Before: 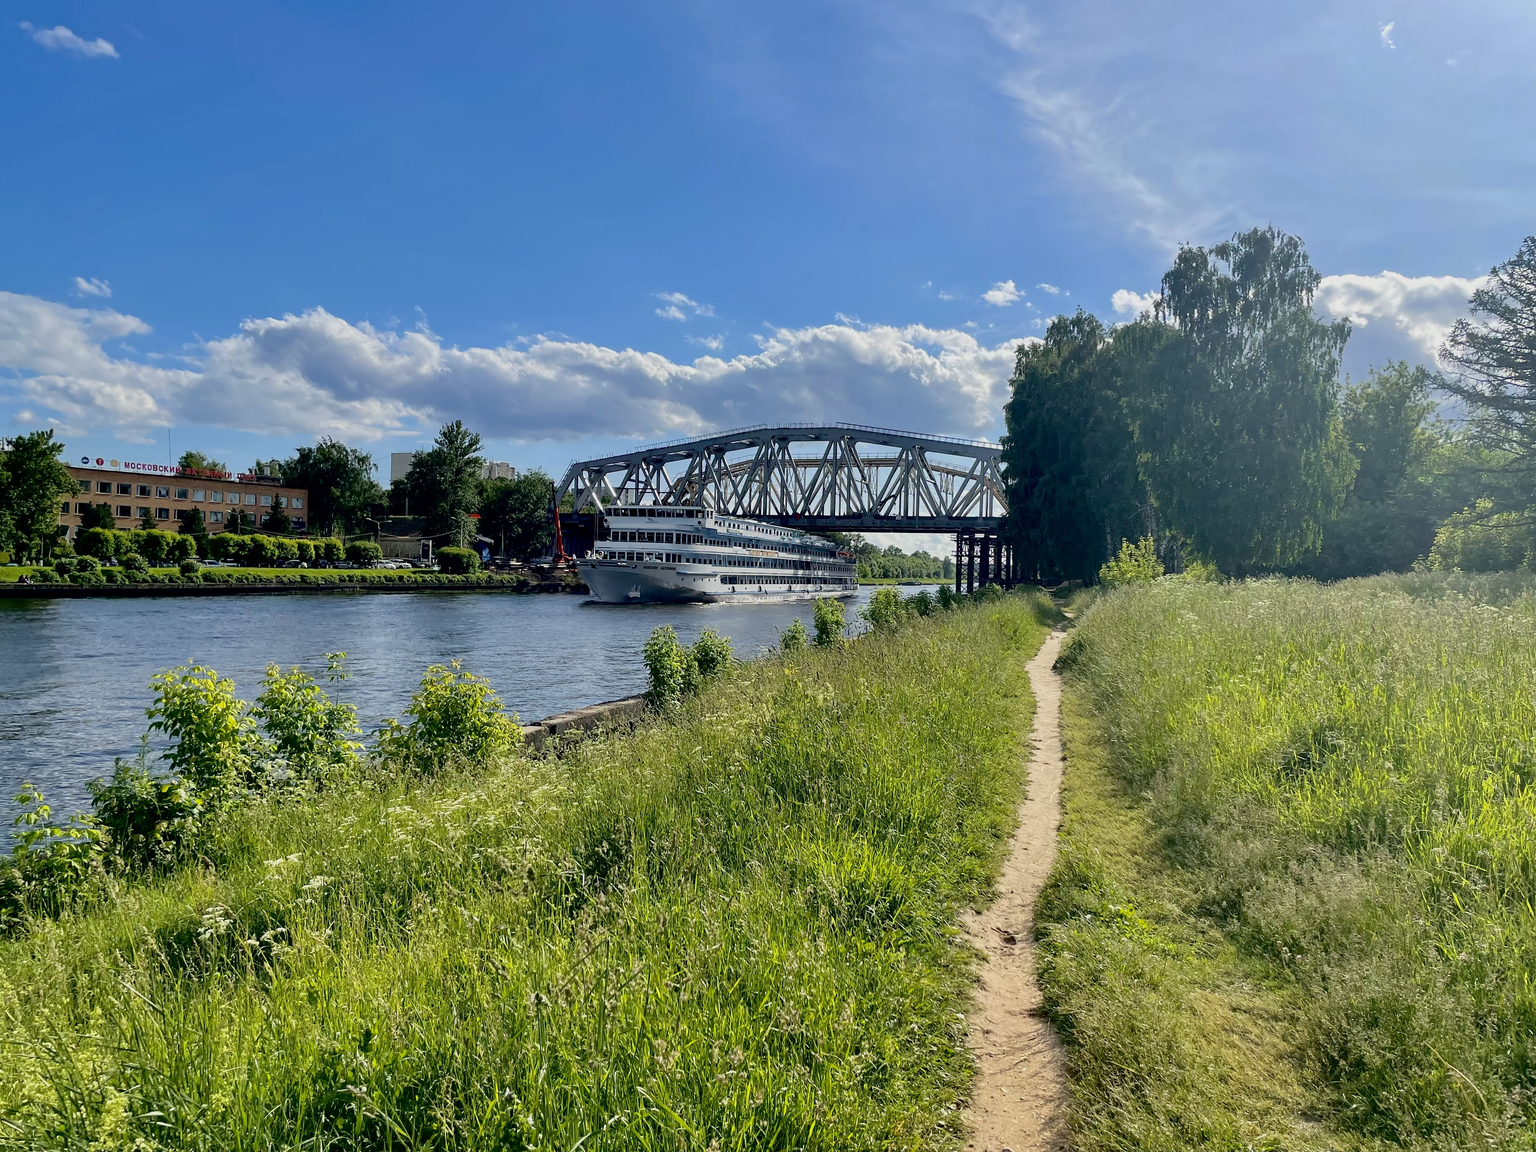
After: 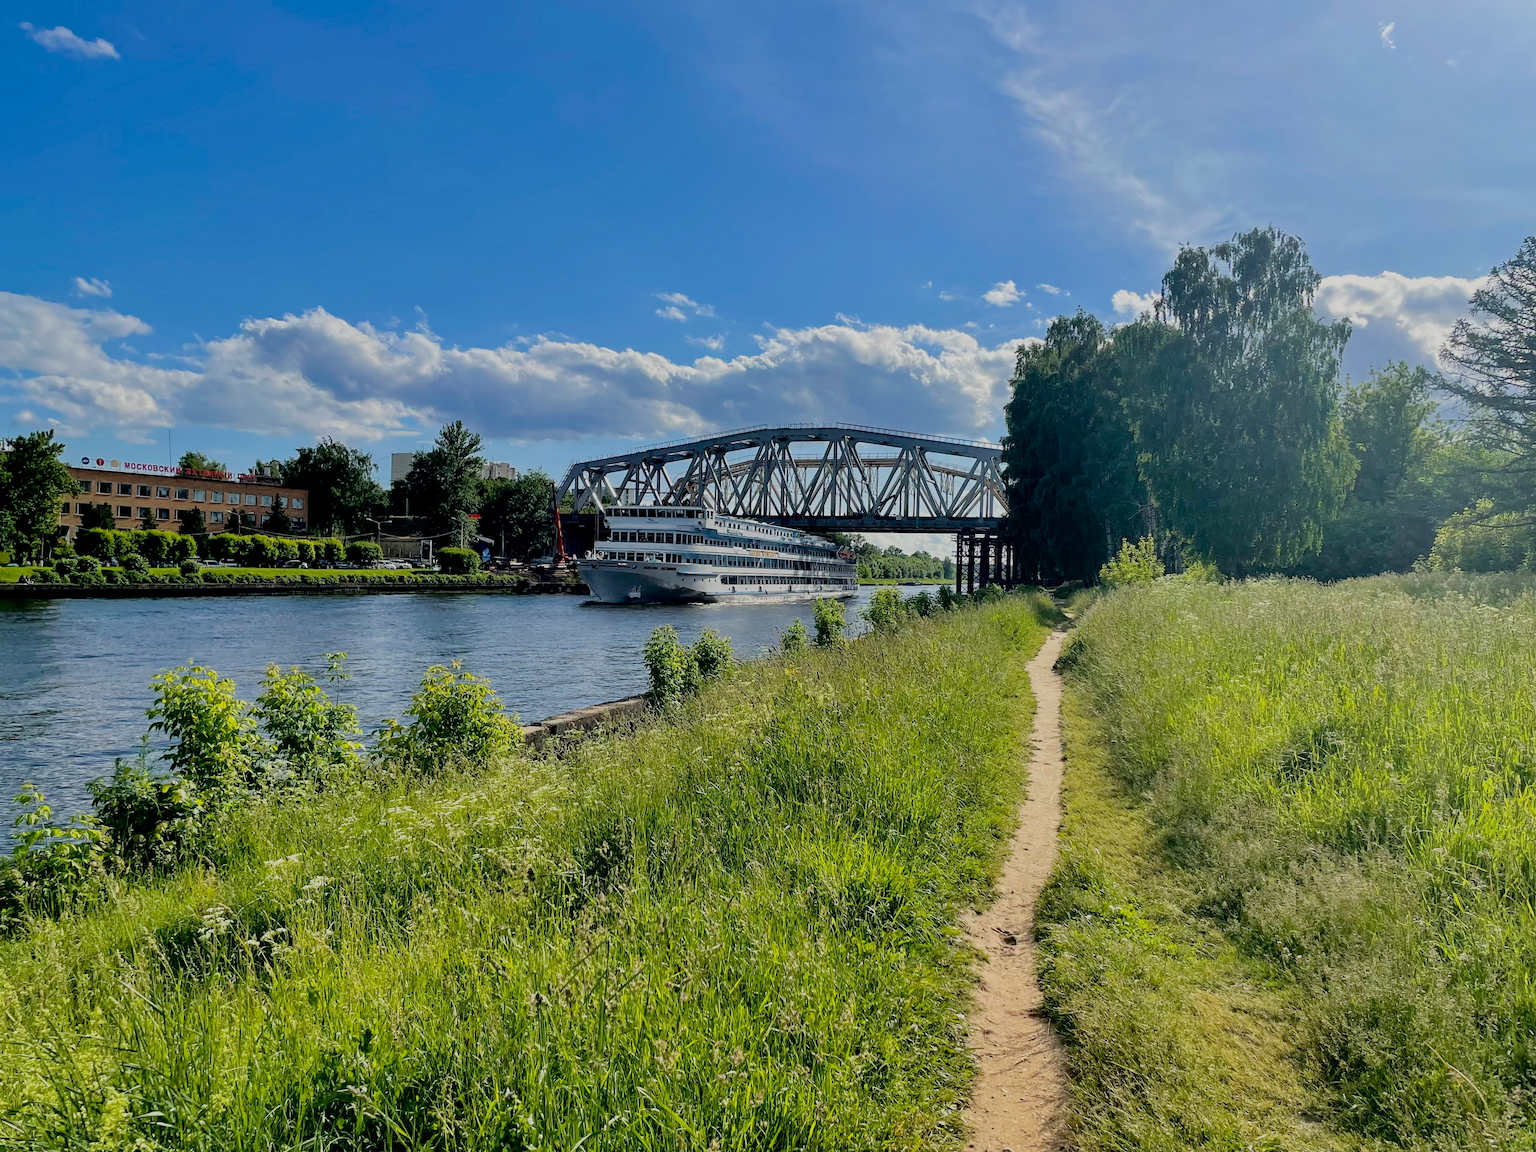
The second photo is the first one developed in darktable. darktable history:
filmic rgb: hardness 4.17
haze removal: compatibility mode true, adaptive false
